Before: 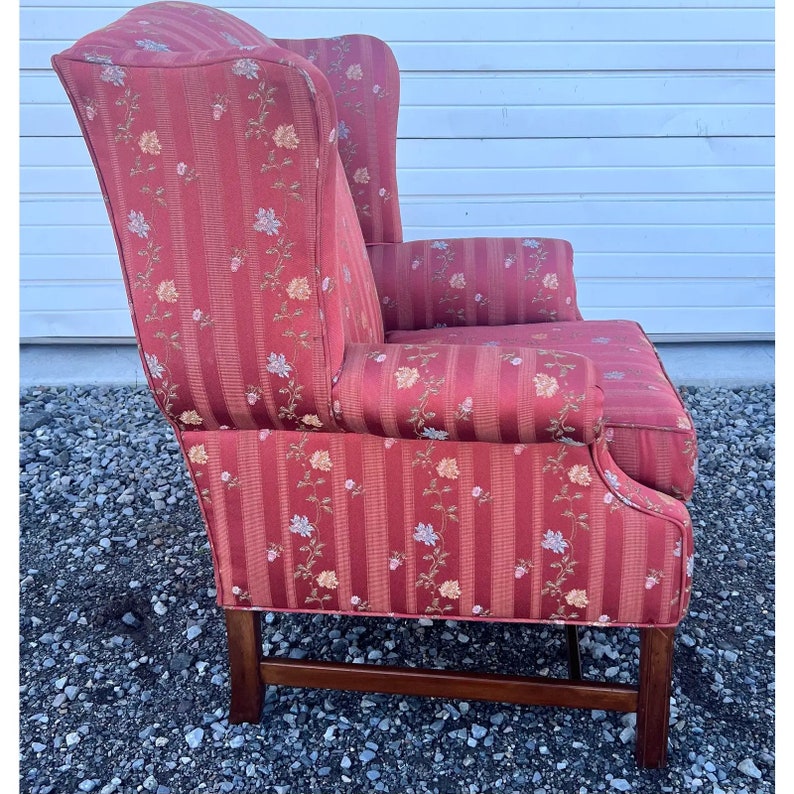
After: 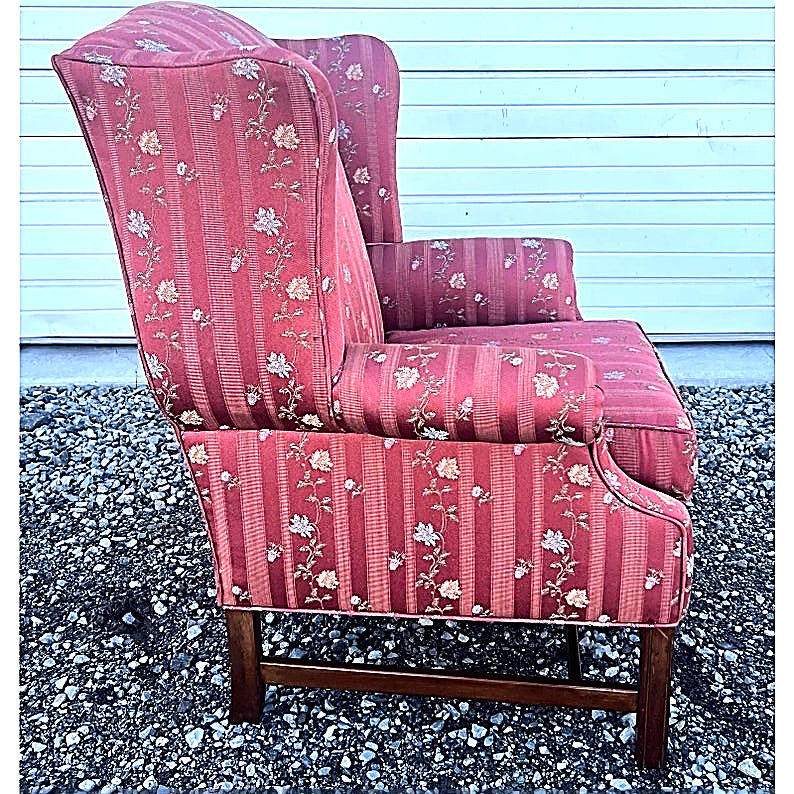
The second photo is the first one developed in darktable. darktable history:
tone equalizer: -8 EV -0.713 EV, -7 EV -0.74 EV, -6 EV -0.594 EV, -5 EV -0.388 EV, -3 EV 0.377 EV, -2 EV 0.6 EV, -1 EV 0.69 EV, +0 EV 0.758 EV, edges refinement/feathering 500, mask exposure compensation -1.57 EV, preserve details no
sharpen: amount 1.985
